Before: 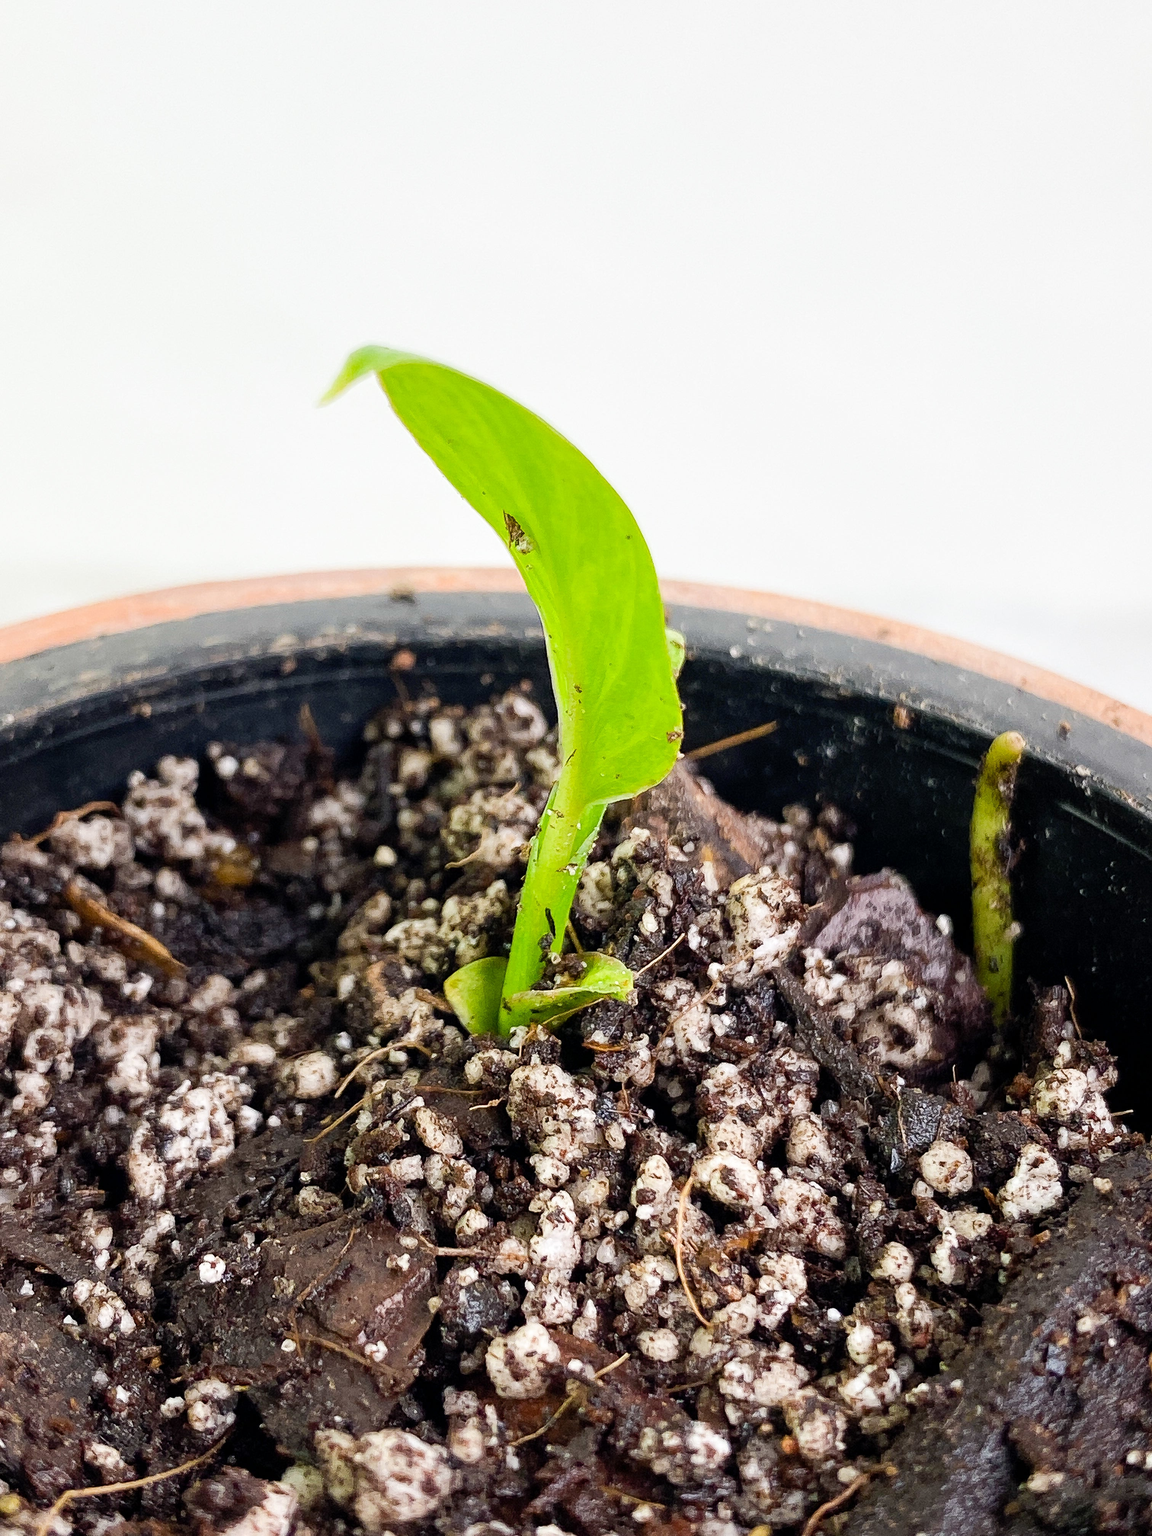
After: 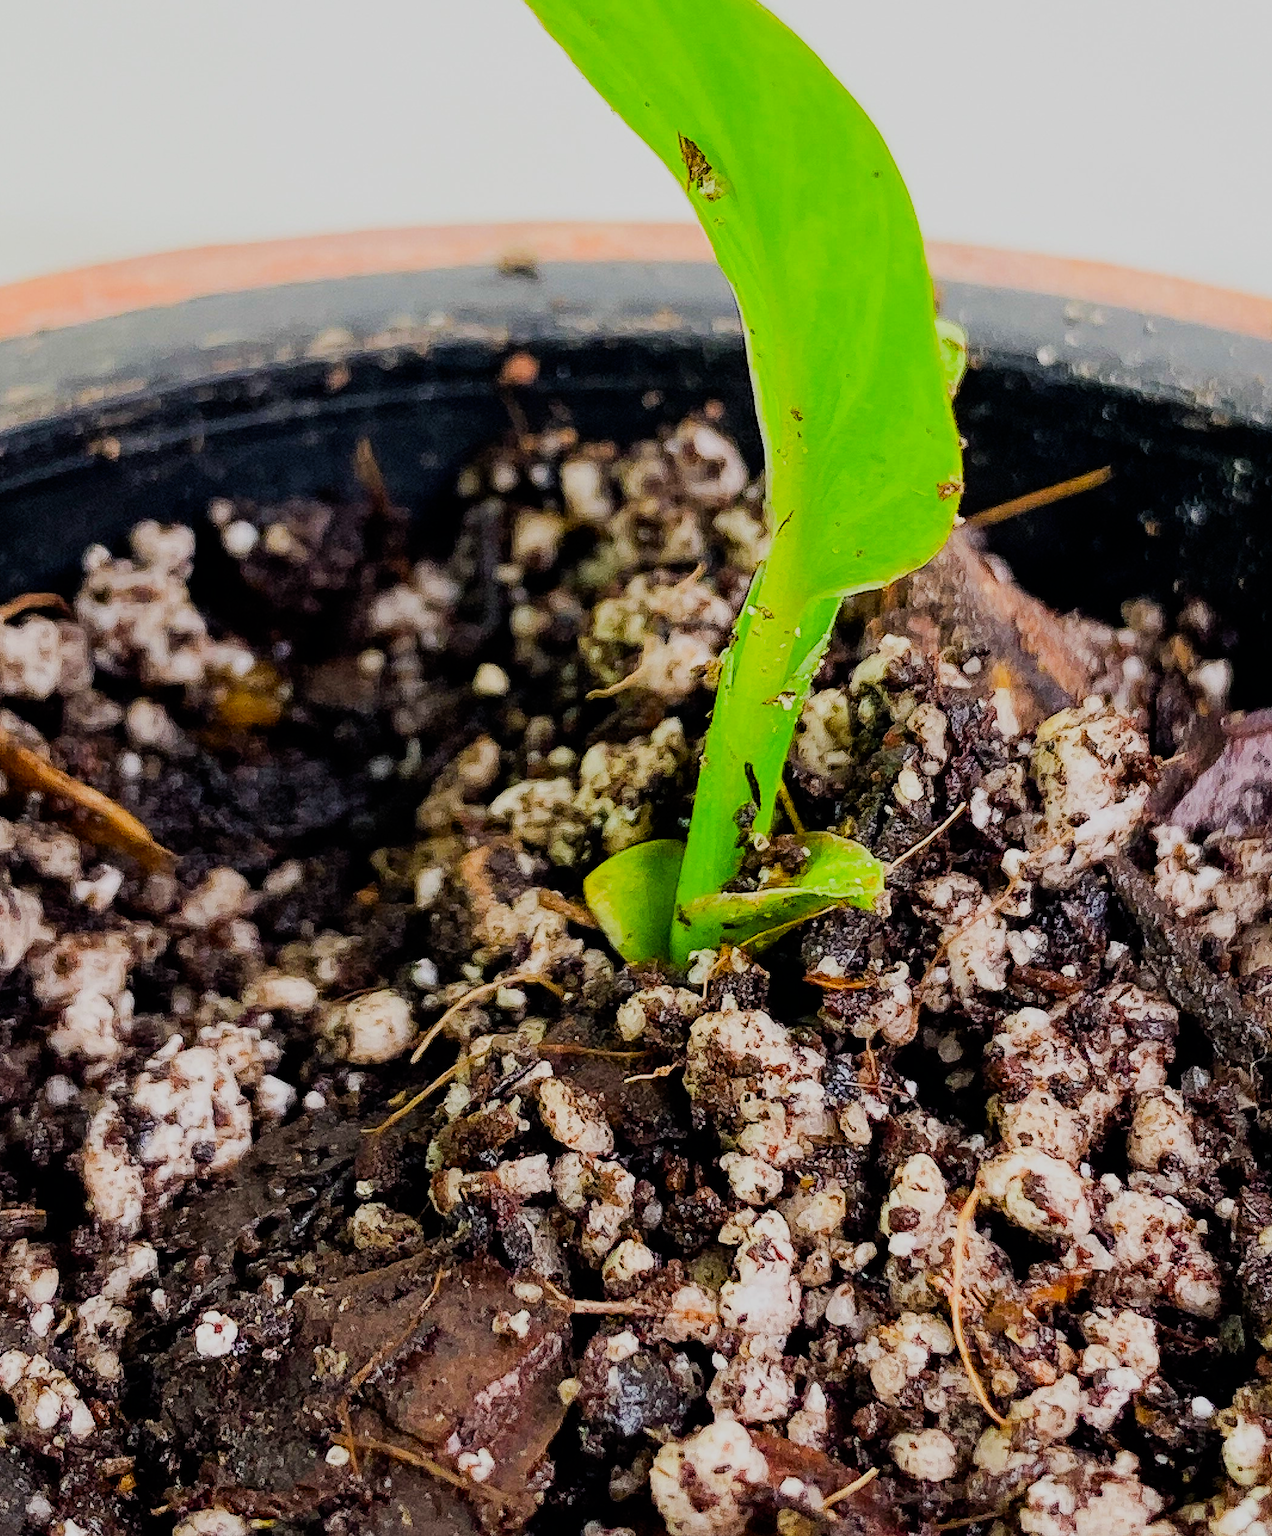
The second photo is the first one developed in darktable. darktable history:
contrast brightness saturation: saturation 0.507
crop: left 6.583%, top 27.85%, right 23.757%, bottom 9.067%
exposure: exposure -0.112 EV, compensate highlight preservation false
filmic rgb: black relative exposure -7.65 EV, white relative exposure 4.56 EV, threshold 2.96 EV, hardness 3.61, contrast 1.051, enable highlight reconstruction true
